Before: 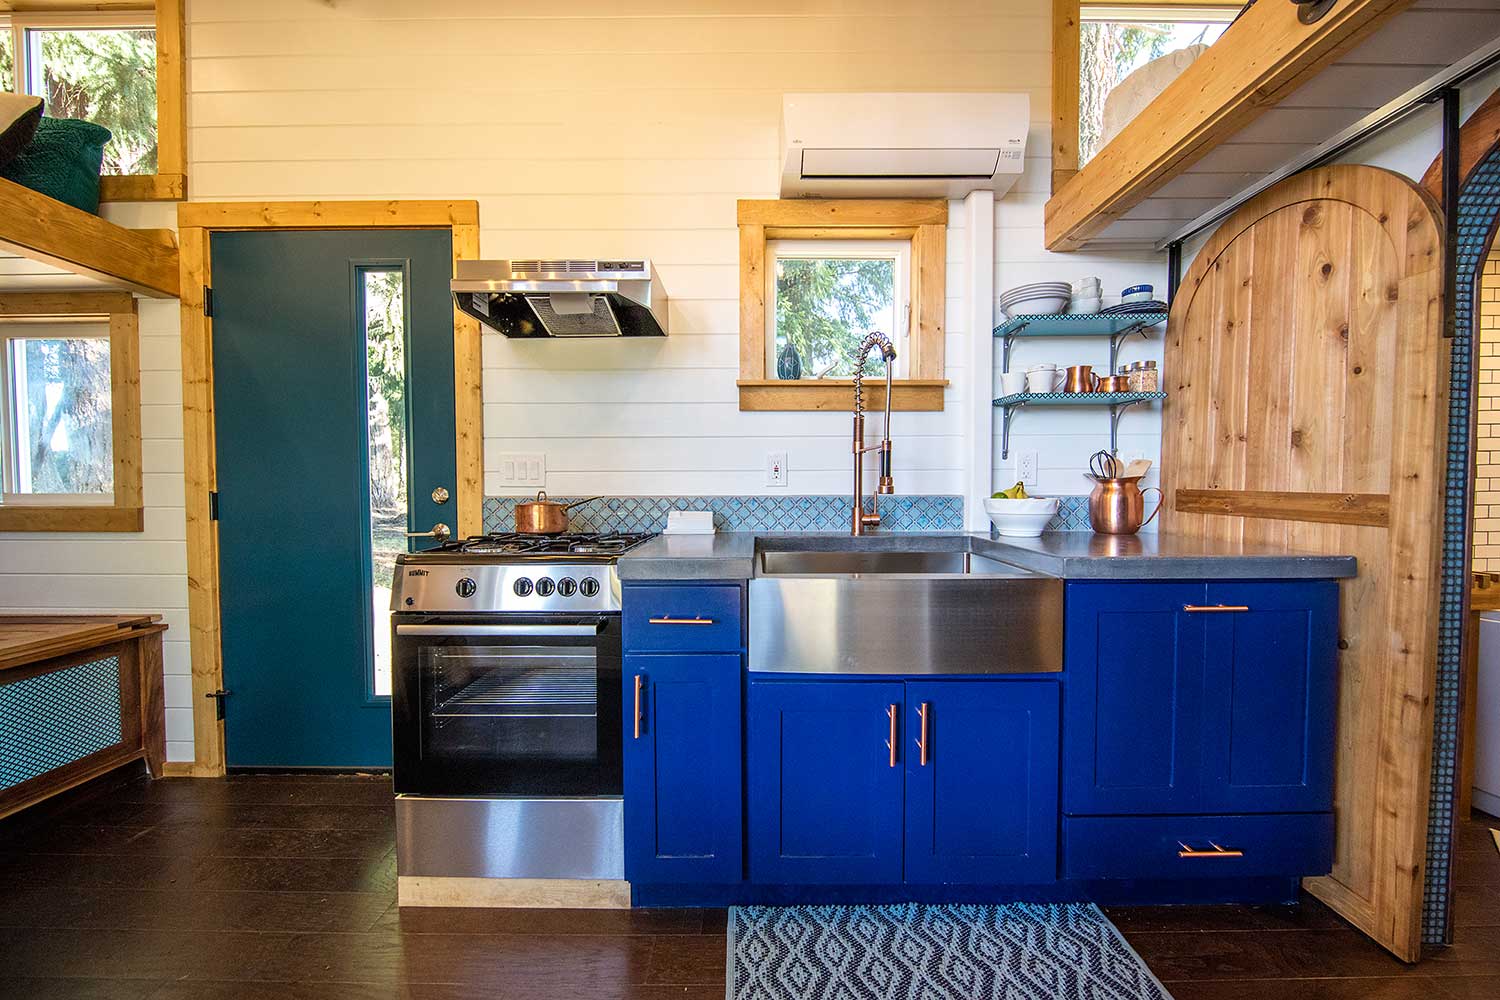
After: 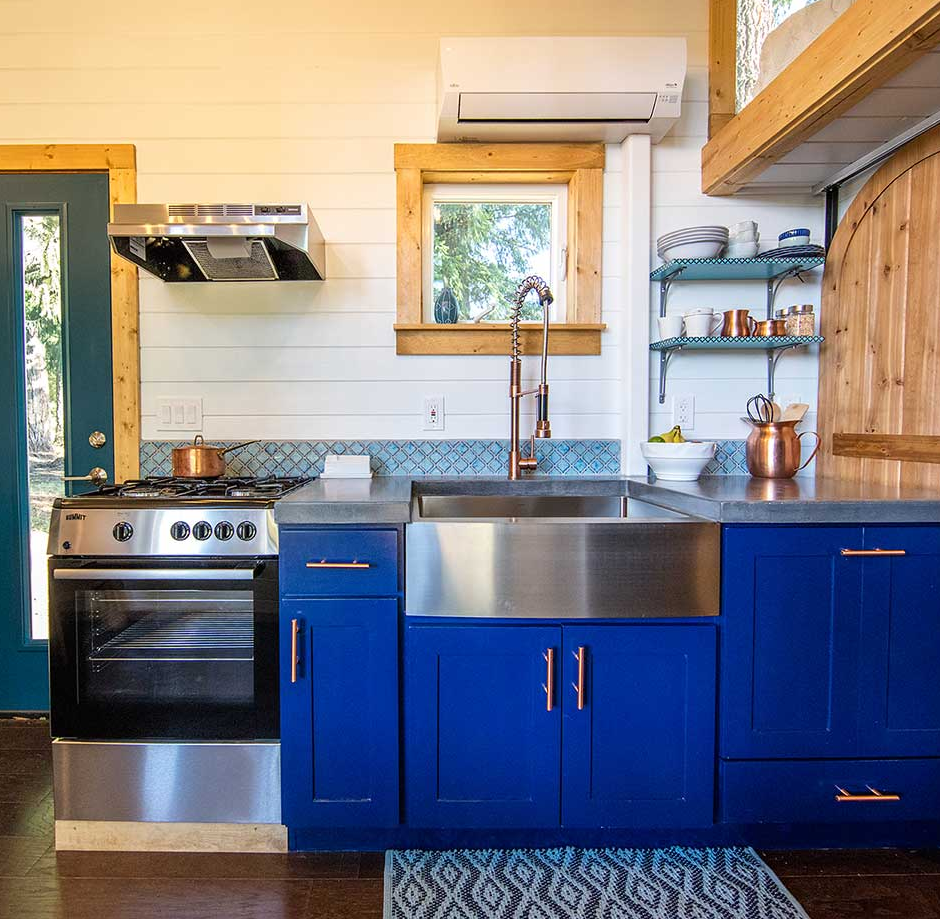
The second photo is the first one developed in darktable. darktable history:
crop and rotate: left 22.925%, top 5.644%, right 14.378%, bottom 2.366%
